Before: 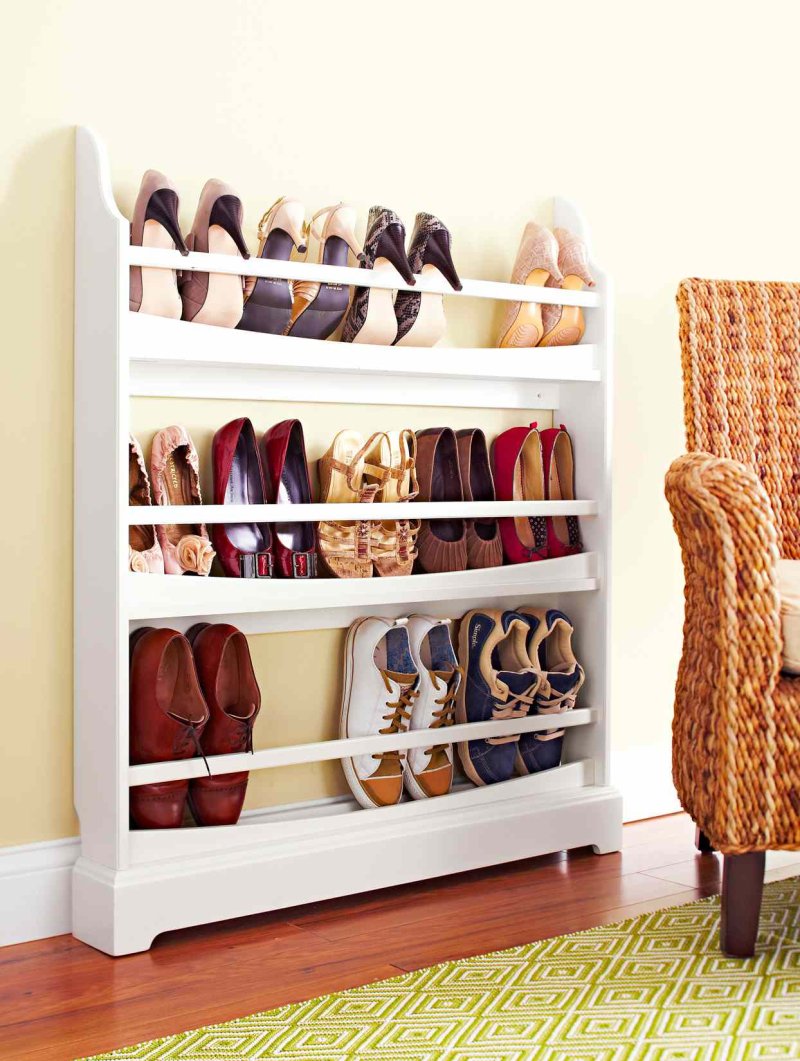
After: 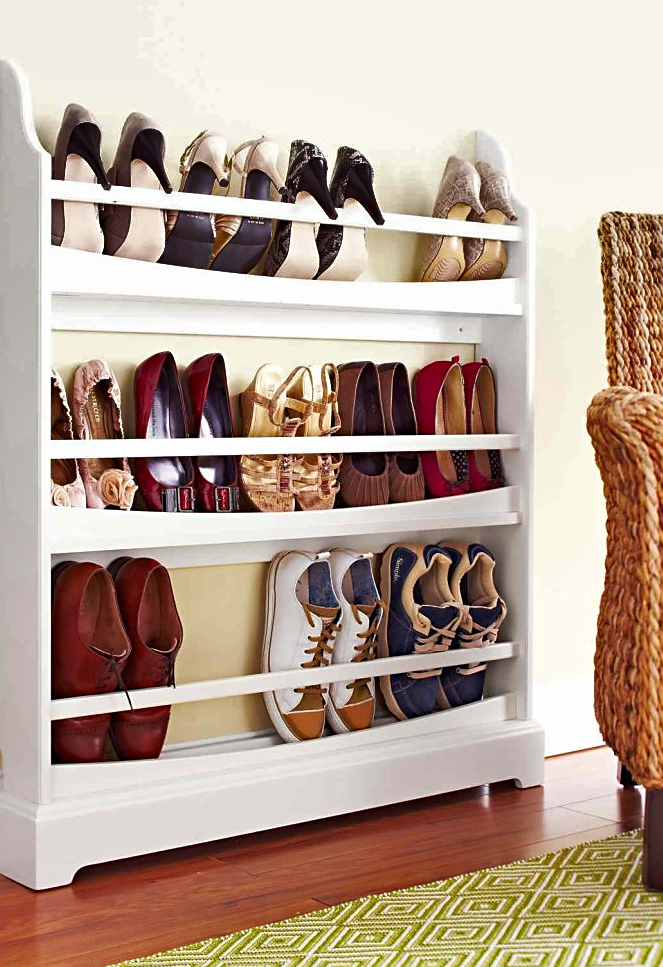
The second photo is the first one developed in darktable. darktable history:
shadows and highlights: radius 102, shadows 50.3, highlights -65.87, highlights color adjustment 0.312%, soften with gaussian
sharpen: radius 1.869, amount 0.408, threshold 1.489
color balance rgb: perceptual saturation grading › global saturation -3.243%, perceptual saturation grading › shadows -1.018%
crop: left 9.773%, top 6.251%, right 7.279%, bottom 2.547%
